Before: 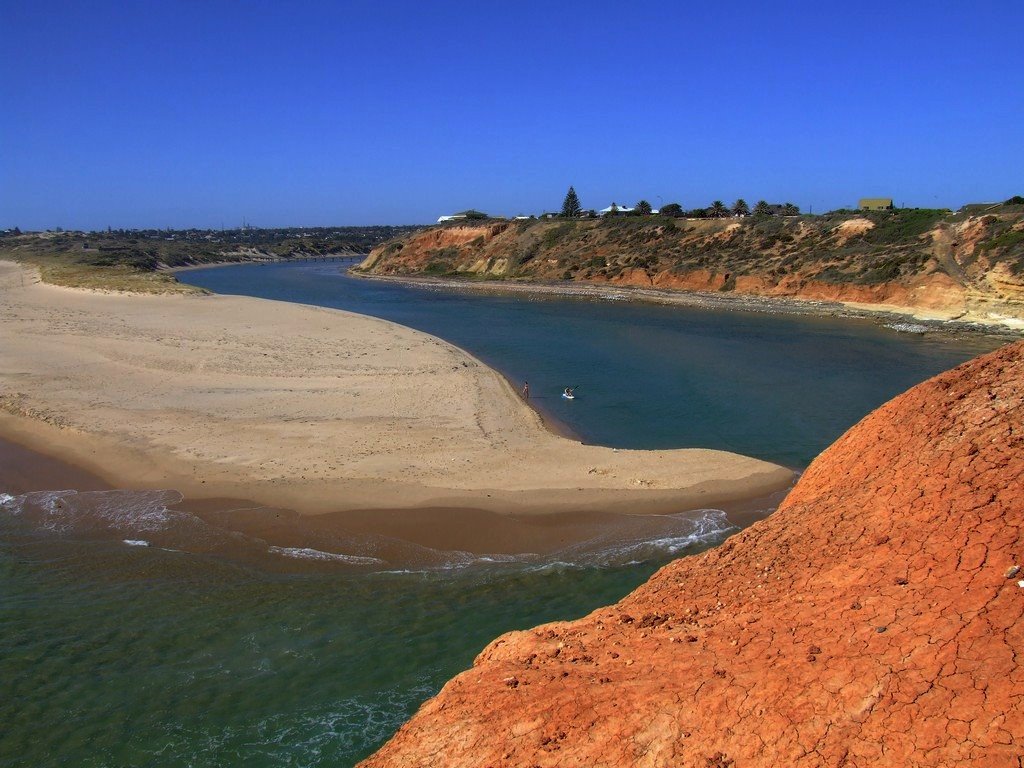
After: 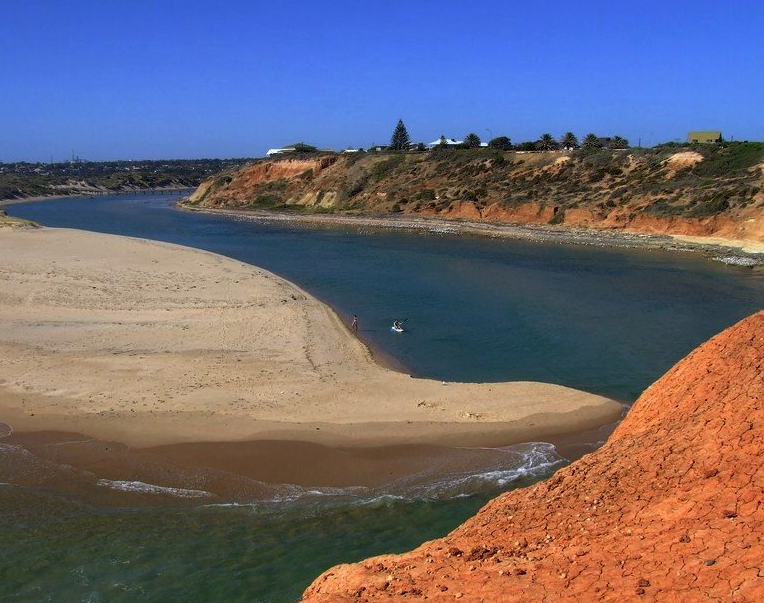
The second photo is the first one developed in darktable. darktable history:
crop: left 16.7%, top 8.808%, right 8.673%, bottom 12.551%
local contrast: mode bilateral grid, contrast 20, coarseness 49, detail 119%, midtone range 0.2
